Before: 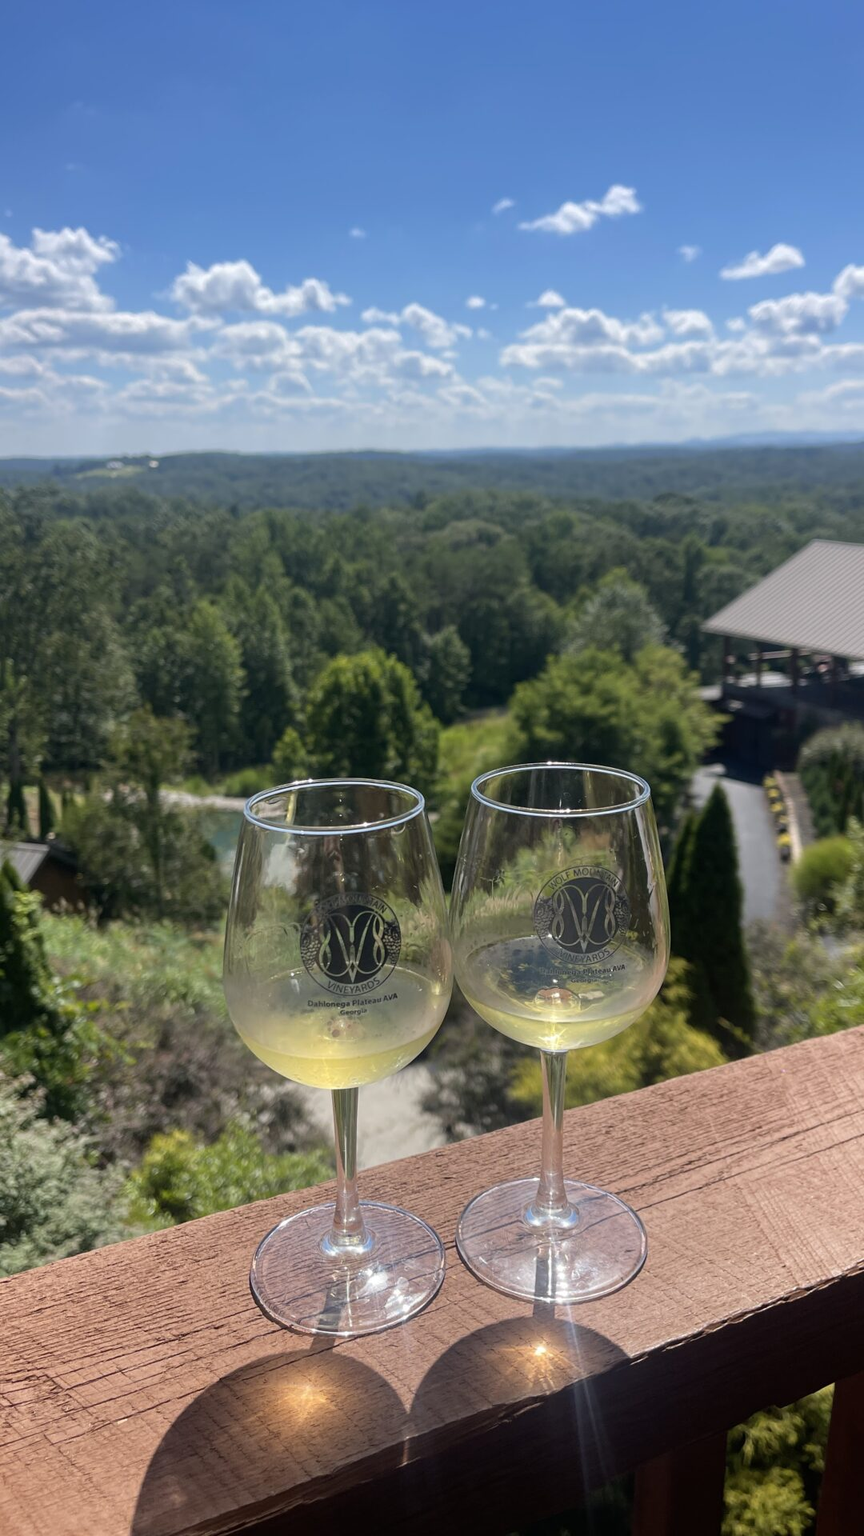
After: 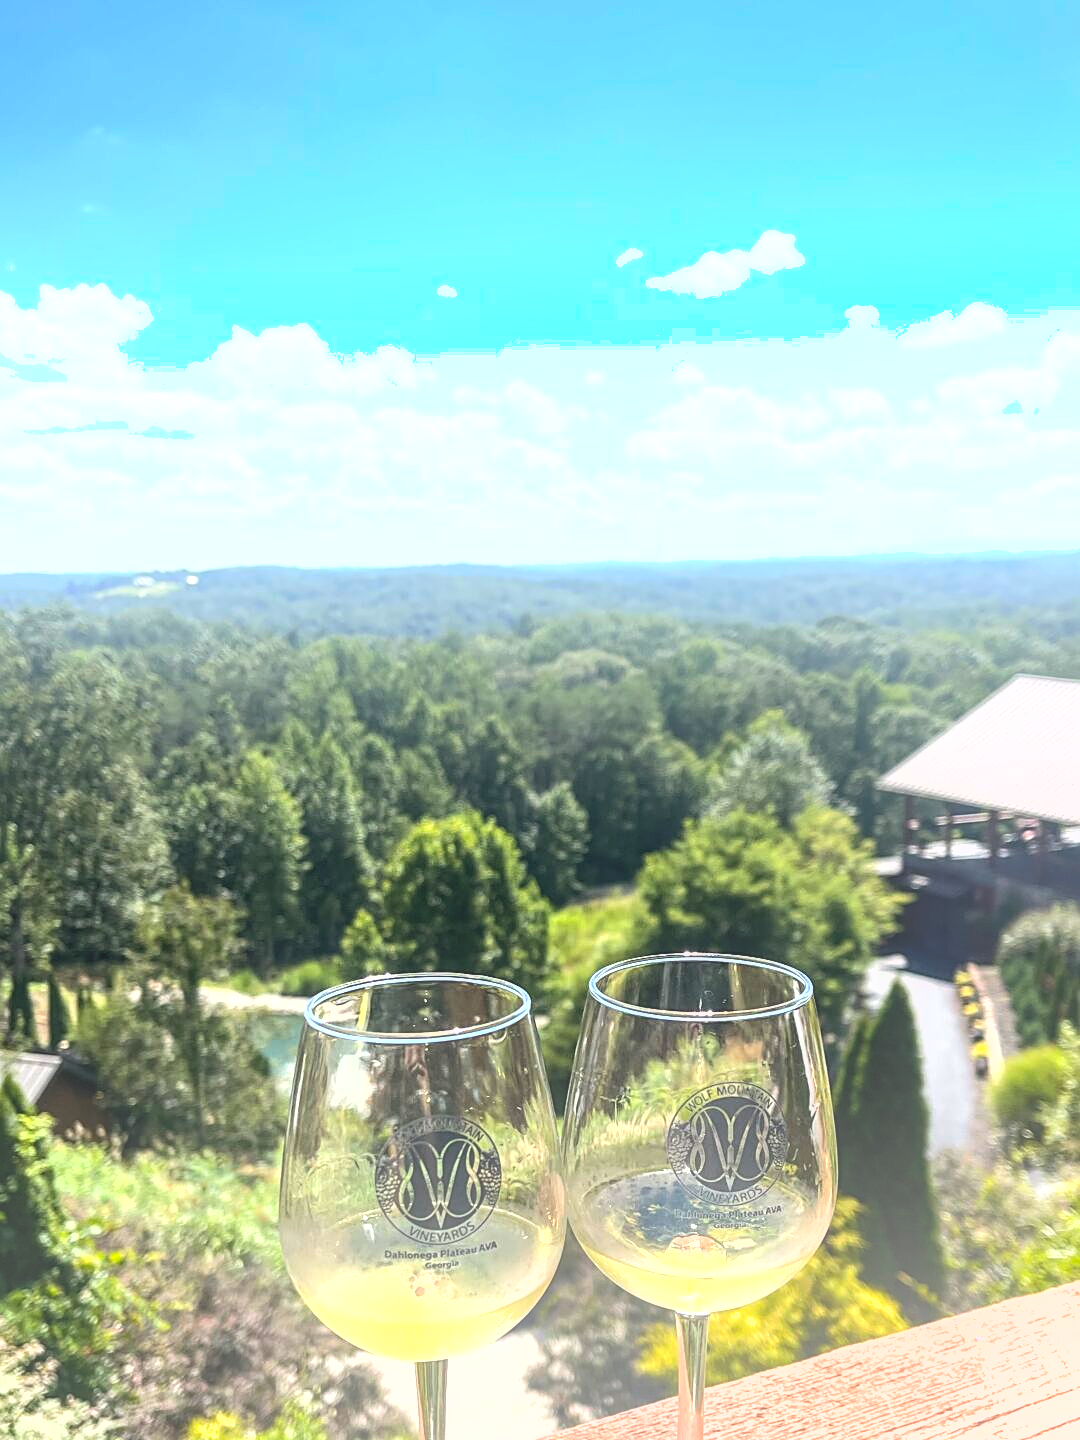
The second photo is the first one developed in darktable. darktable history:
bloom: size 38%, threshold 95%, strength 30%
sharpen: on, module defaults
local contrast: on, module defaults
tone equalizer: -8 EV -0.75 EV, -7 EV -0.7 EV, -6 EV -0.6 EV, -5 EV -0.4 EV, -3 EV 0.4 EV, -2 EV 0.6 EV, -1 EV 0.7 EV, +0 EV 0.75 EV, edges refinement/feathering 500, mask exposure compensation -1.57 EV, preserve details no
exposure: black level correction 0, exposure 0.9 EV, compensate highlight preservation false
crop: bottom 24.967%
shadows and highlights: low approximation 0.01, soften with gaussian
